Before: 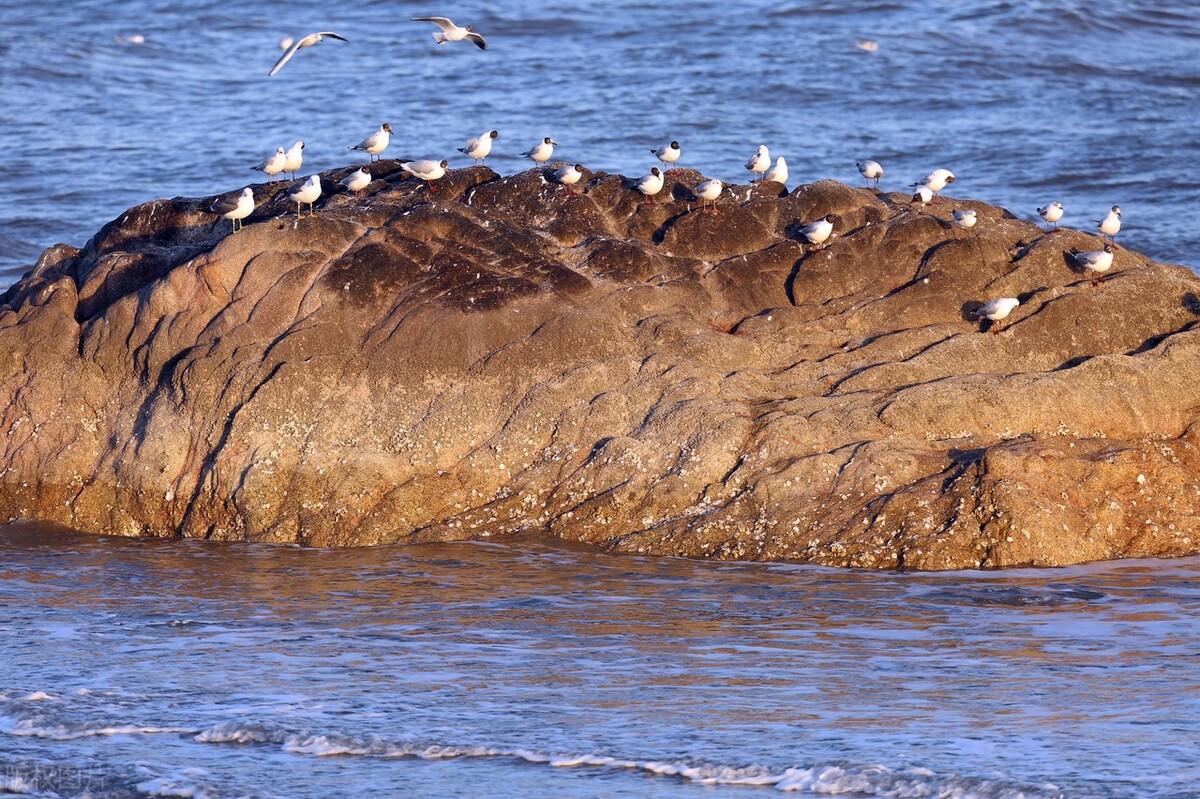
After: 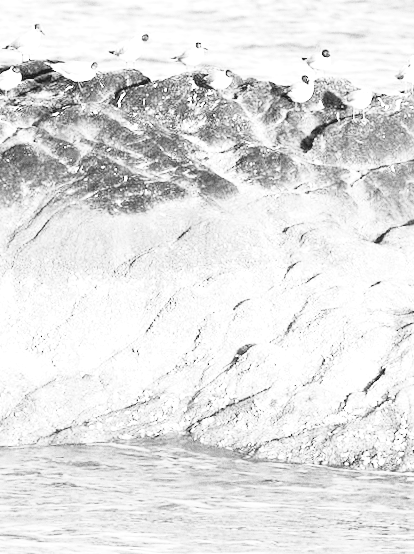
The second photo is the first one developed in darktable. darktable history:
contrast brightness saturation: contrast 0.39, brightness 0.53
crop and rotate: left 29.476%, top 10.214%, right 35.32%, bottom 17.333%
rotate and perspective: rotation 1.57°, crop left 0.018, crop right 0.982, crop top 0.039, crop bottom 0.961
grain: coarseness 0.09 ISO
monochrome: on, module defaults
color balance: lift [1, 1.011, 0.999, 0.989], gamma [1.109, 1.045, 1.039, 0.955], gain [0.917, 0.936, 0.952, 1.064], contrast 2.32%, contrast fulcrum 19%, output saturation 101%
exposure: black level correction 0.001, exposure 1.719 EV, compensate exposure bias true, compensate highlight preservation false
